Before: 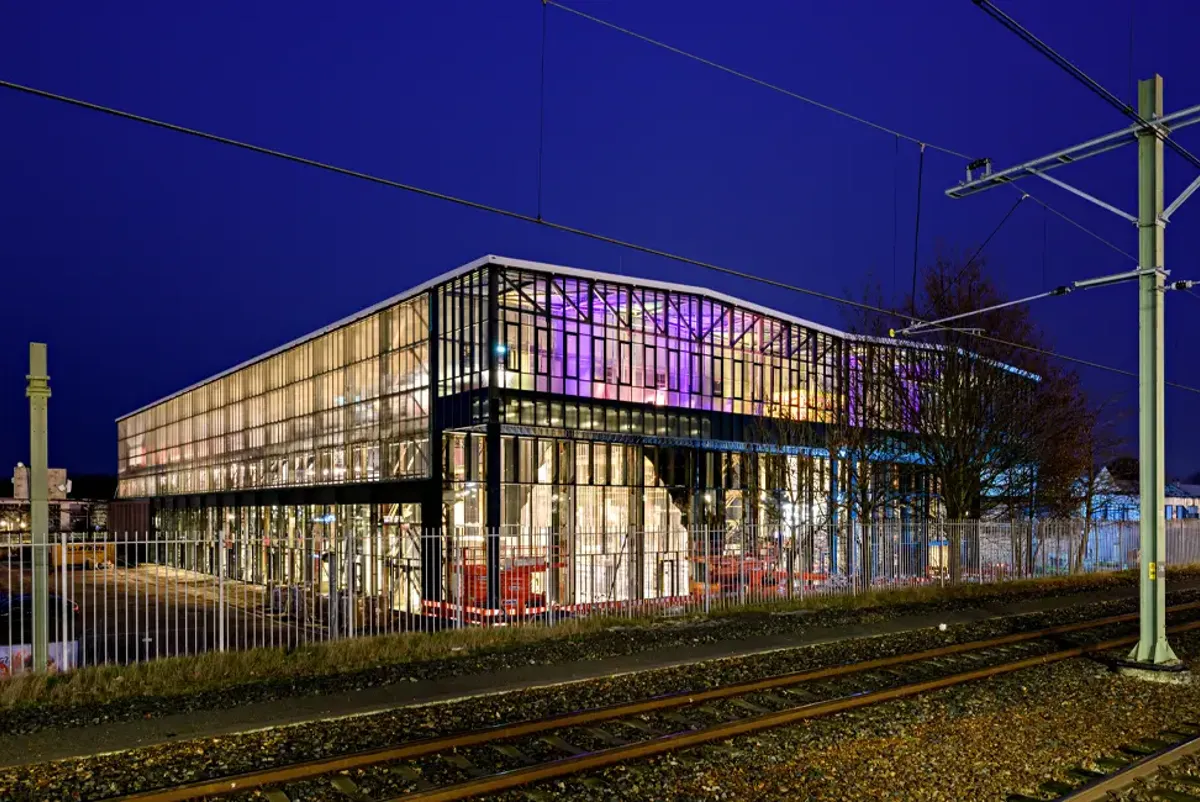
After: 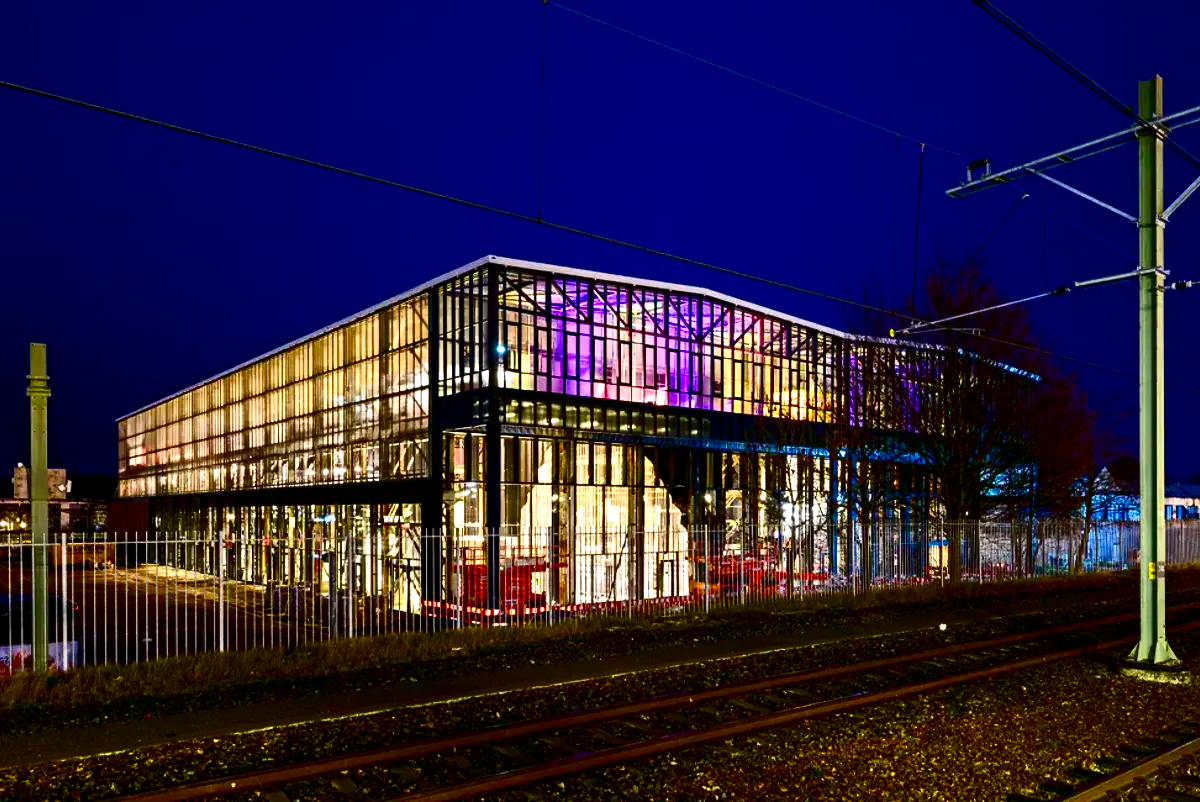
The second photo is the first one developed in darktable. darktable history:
color balance rgb: perceptual saturation grading › mid-tones 6.33%, perceptual saturation grading › shadows 72.44%, perceptual brilliance grading › highlights 11.59%, contrast 5.05%
contrast brightness saturation: contrast 0.22, brightness -0.19, saturation 0.24
